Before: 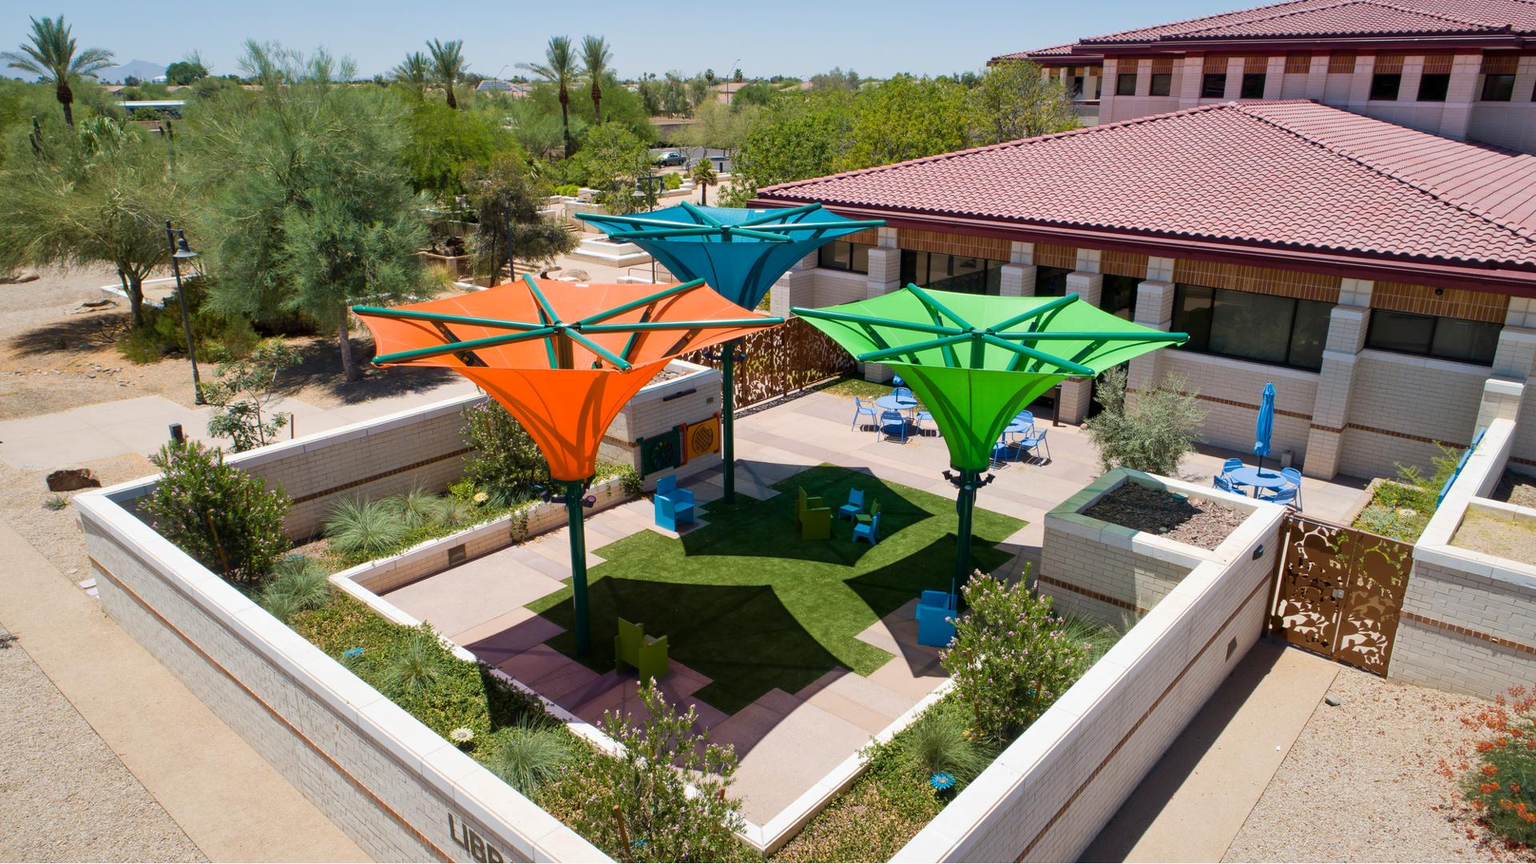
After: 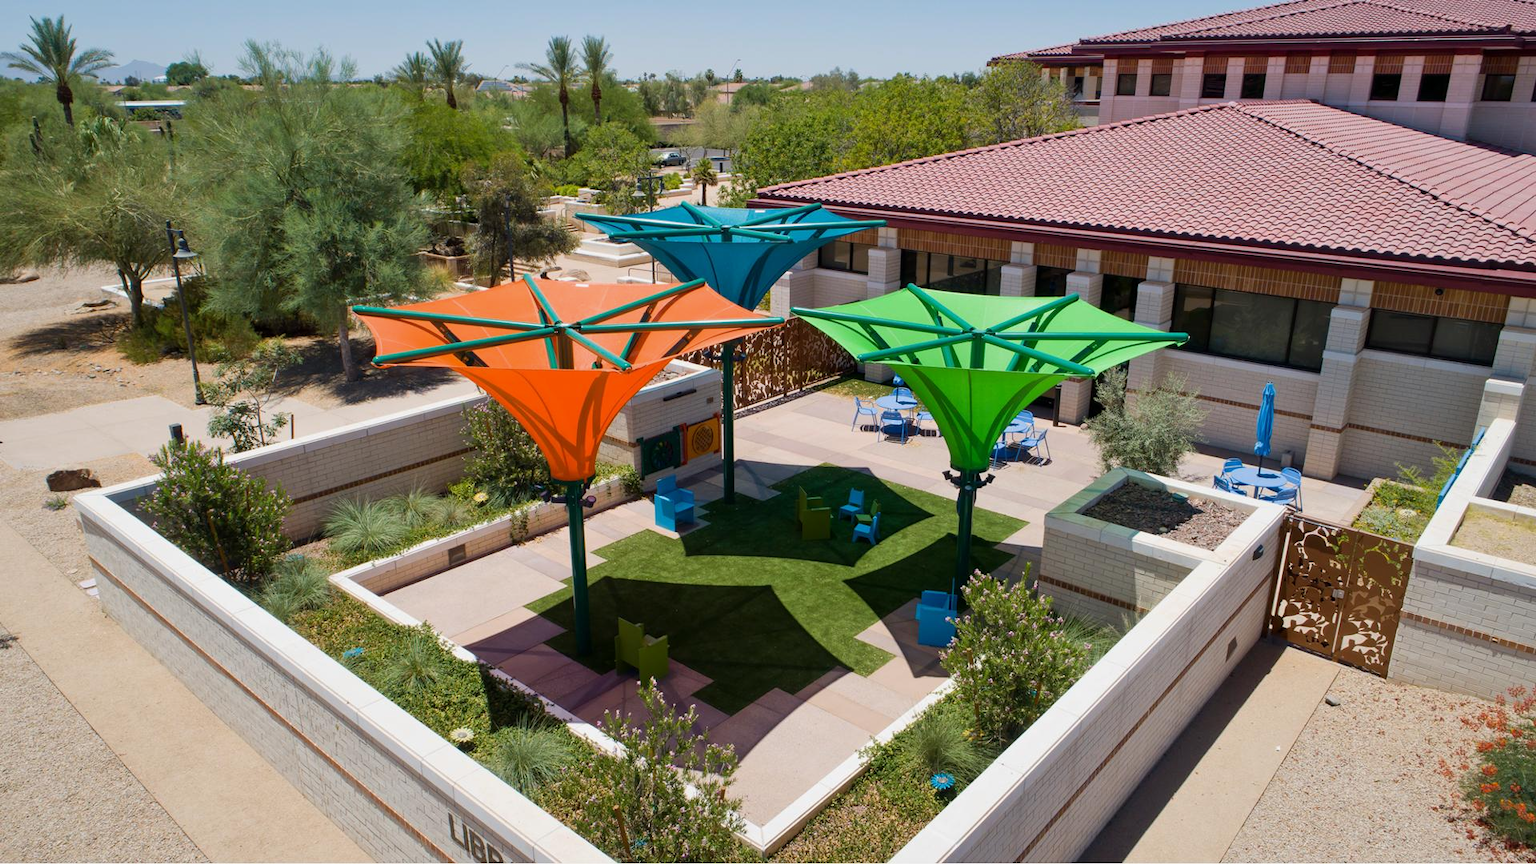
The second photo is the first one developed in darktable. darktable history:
exposure: exposure -0.113 EV, compensate highlight preservation false
